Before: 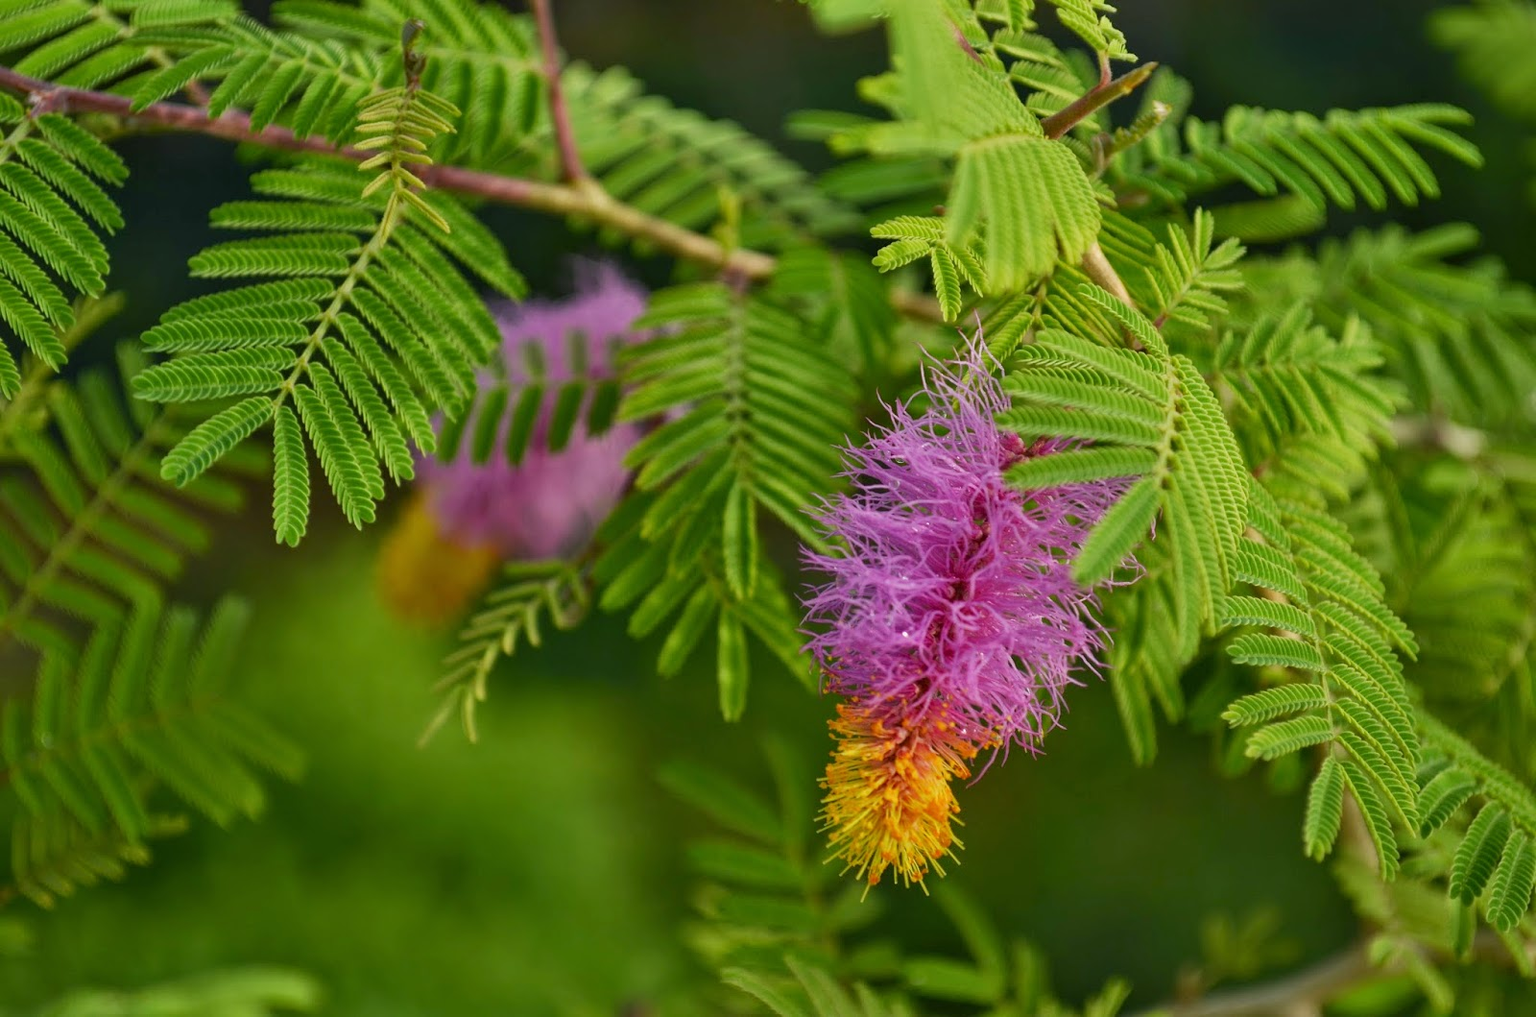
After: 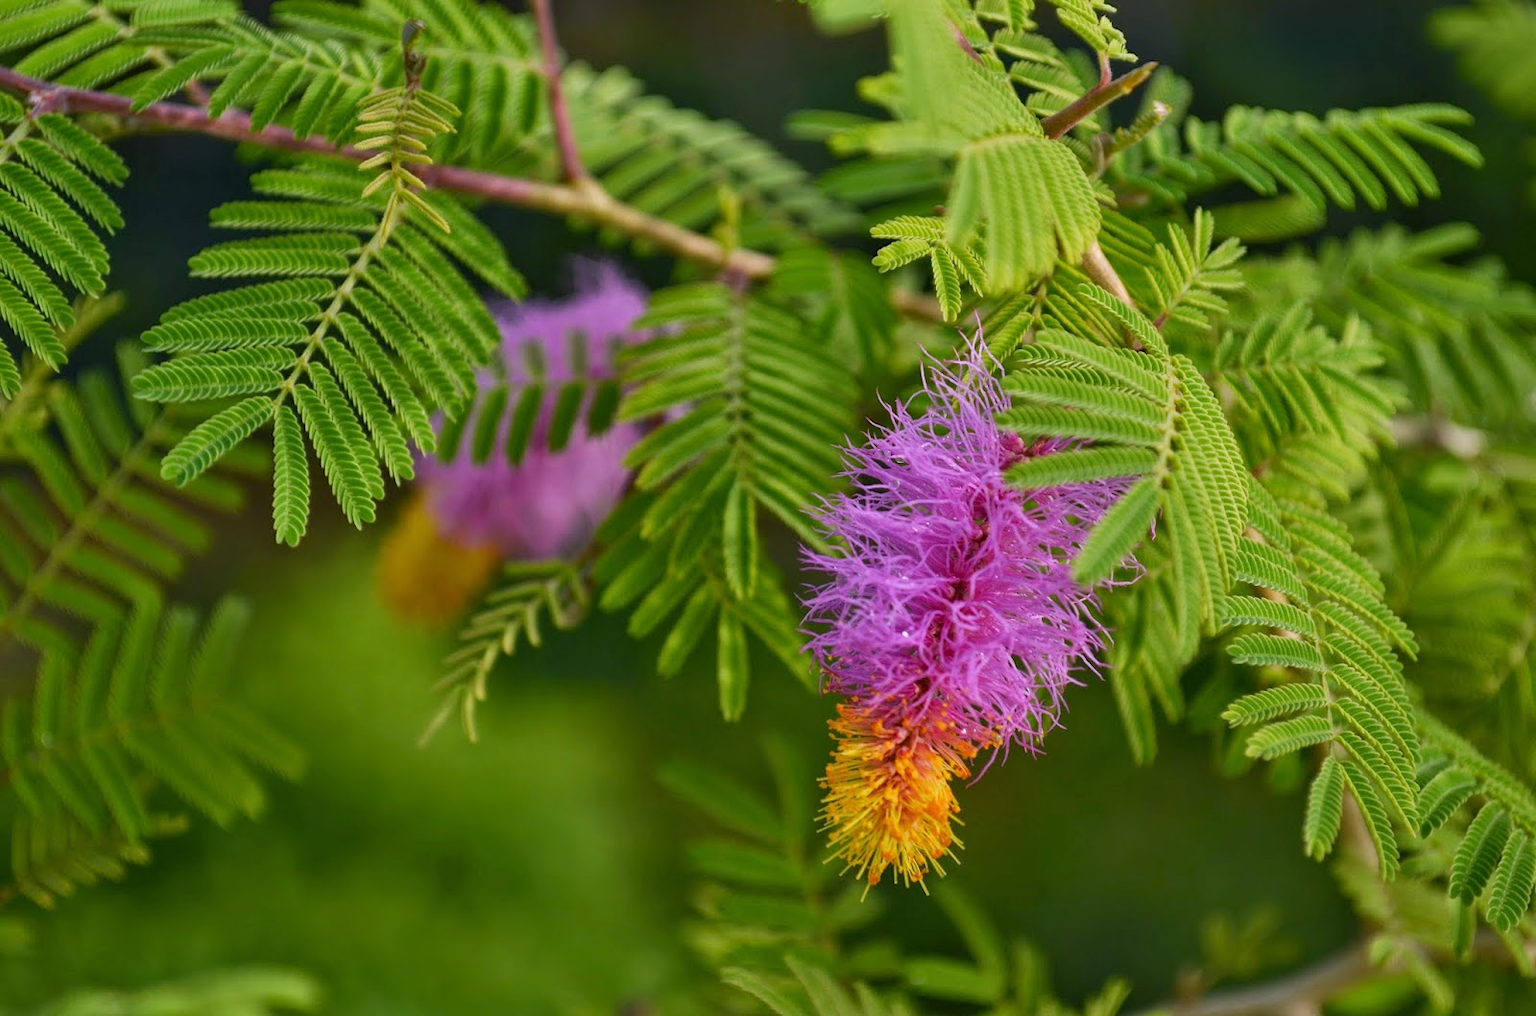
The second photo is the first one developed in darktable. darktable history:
white balance: red 1.042, blue 1.17
shadows and highlights: shadows 5, soften with gaussian
